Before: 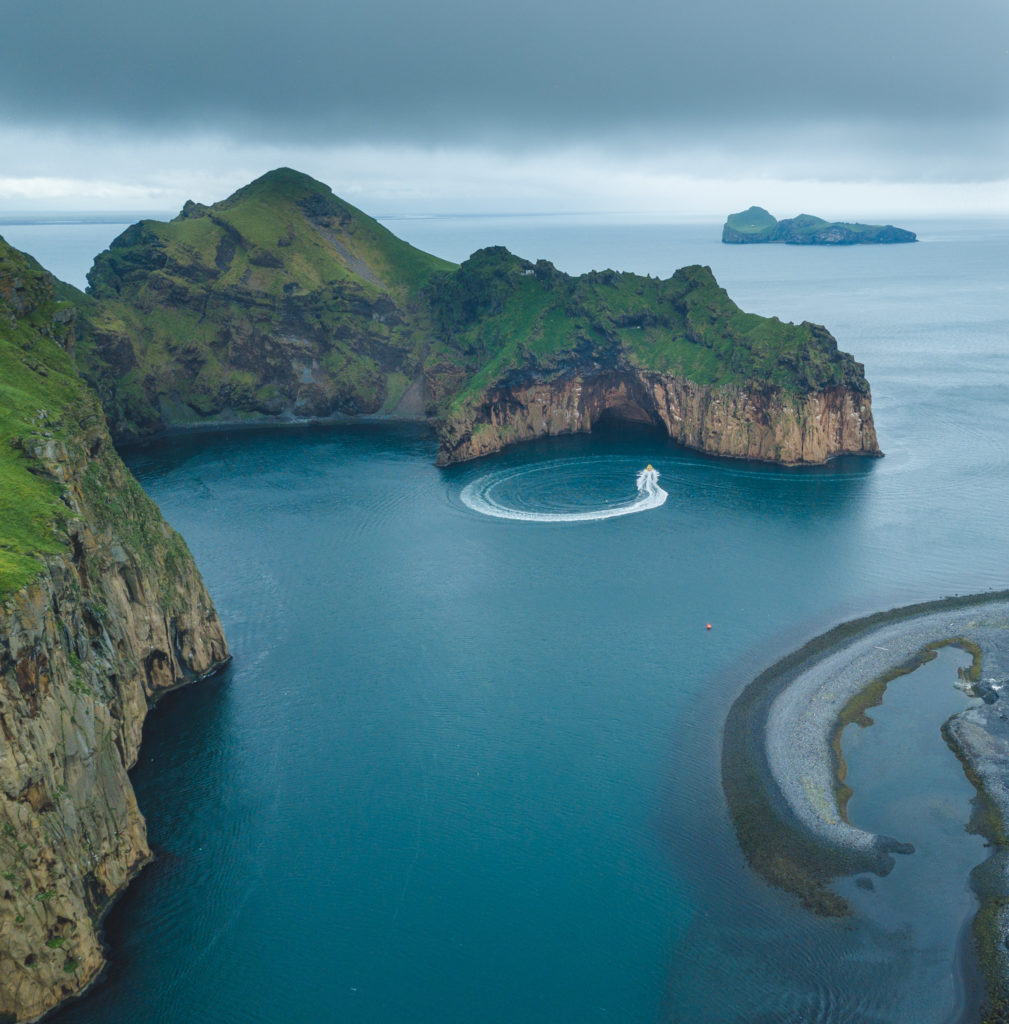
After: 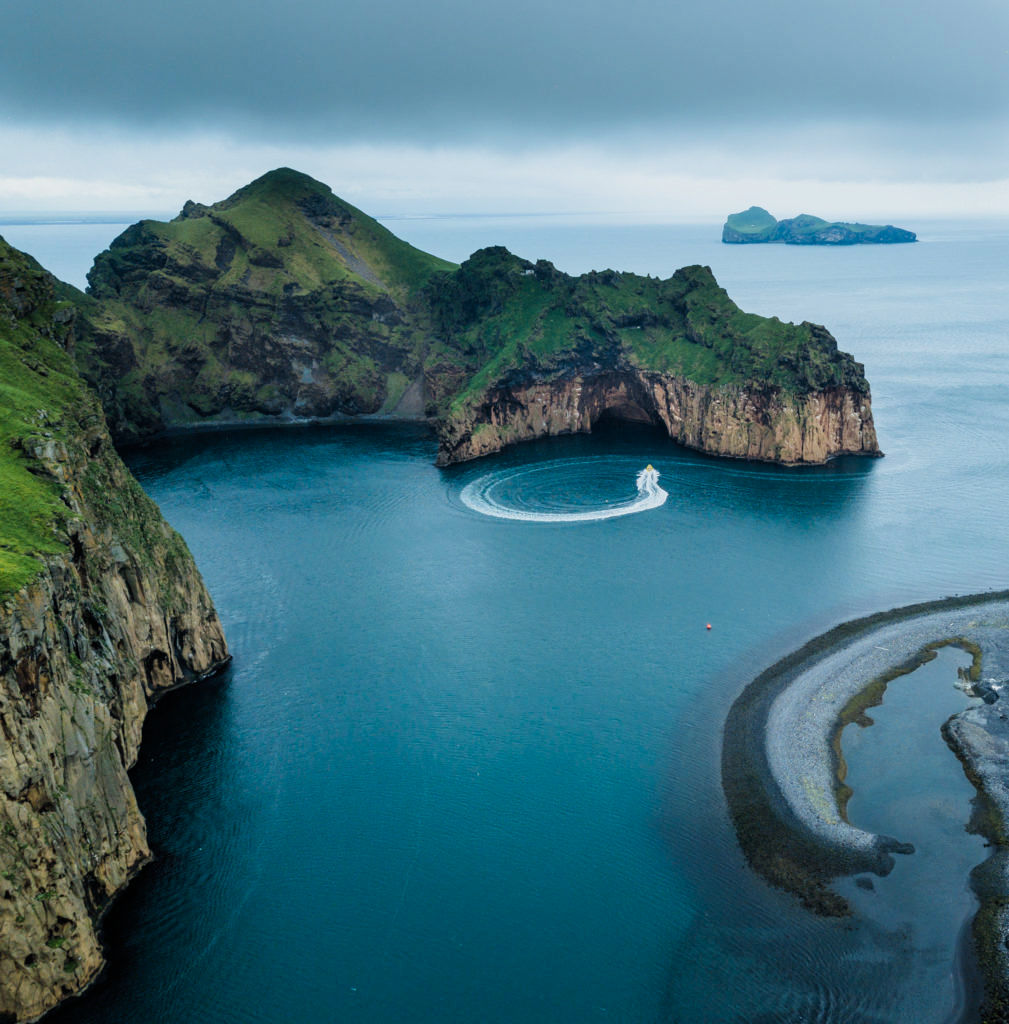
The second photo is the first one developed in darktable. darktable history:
filmic rgb: black relative exposure -5 EV, white relative exposure 3.5 EV, hardness 3.19, contrast 1.4, highlights saturation mix -30%
white balance: emerald 1
contrast brightness saturation: contrast 0.04, saturation 0.16
